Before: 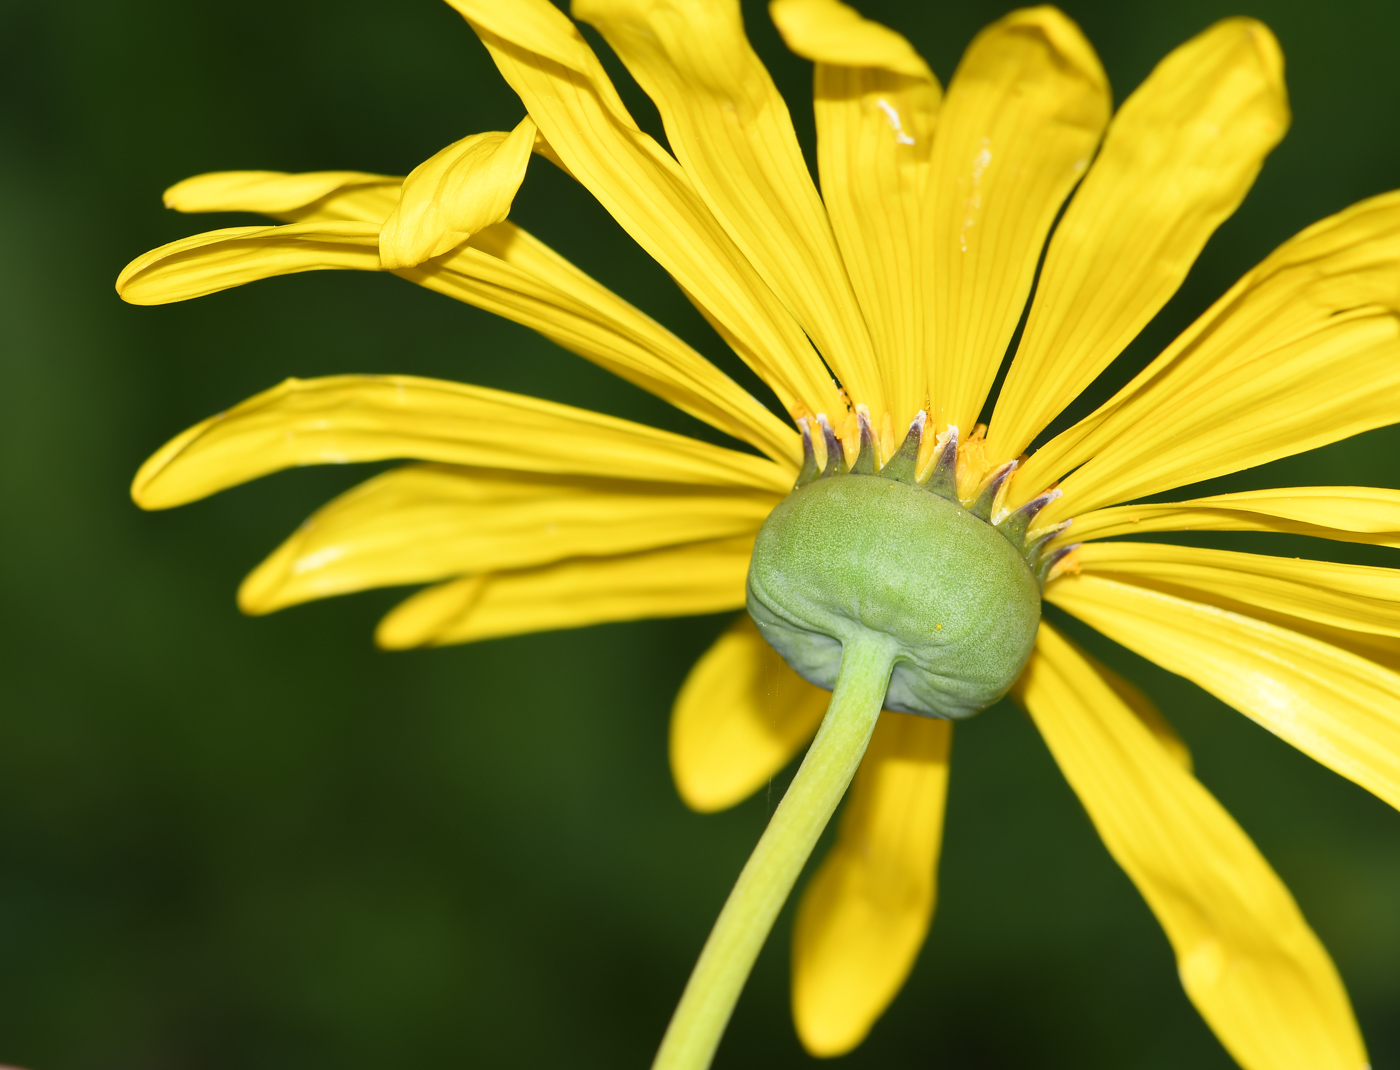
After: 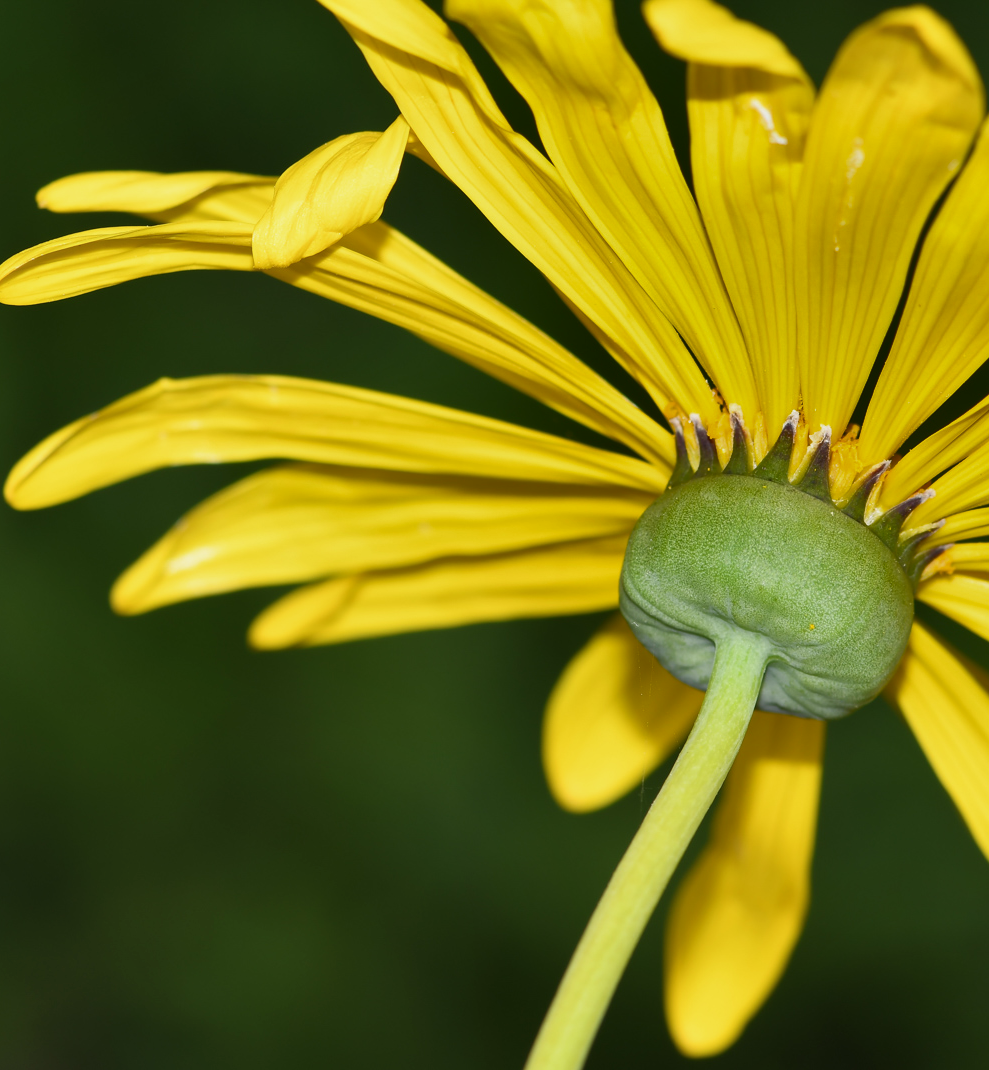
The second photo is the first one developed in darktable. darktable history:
shadows and highlights: shadows 24.37, highlights -79.49, soften with gaussian
exposure: exposure -0.139 EV, compensate highlight preservation false
crop and rotate: left 9.073%, right 20.269%
